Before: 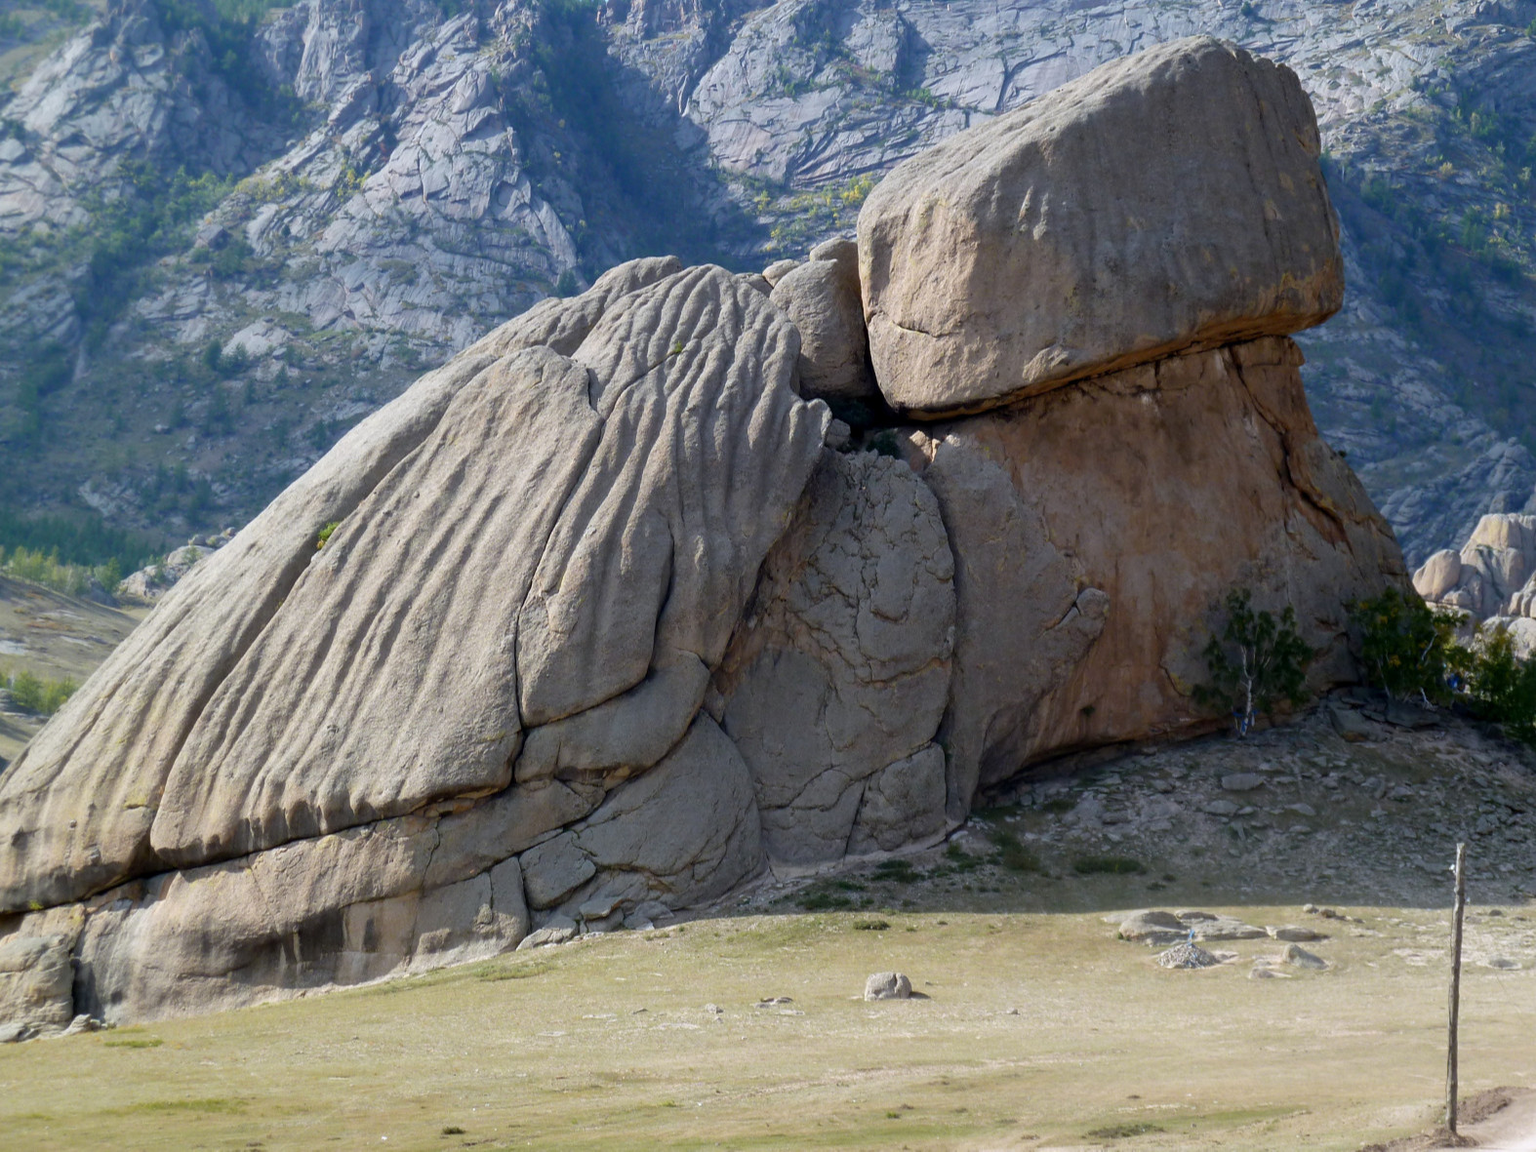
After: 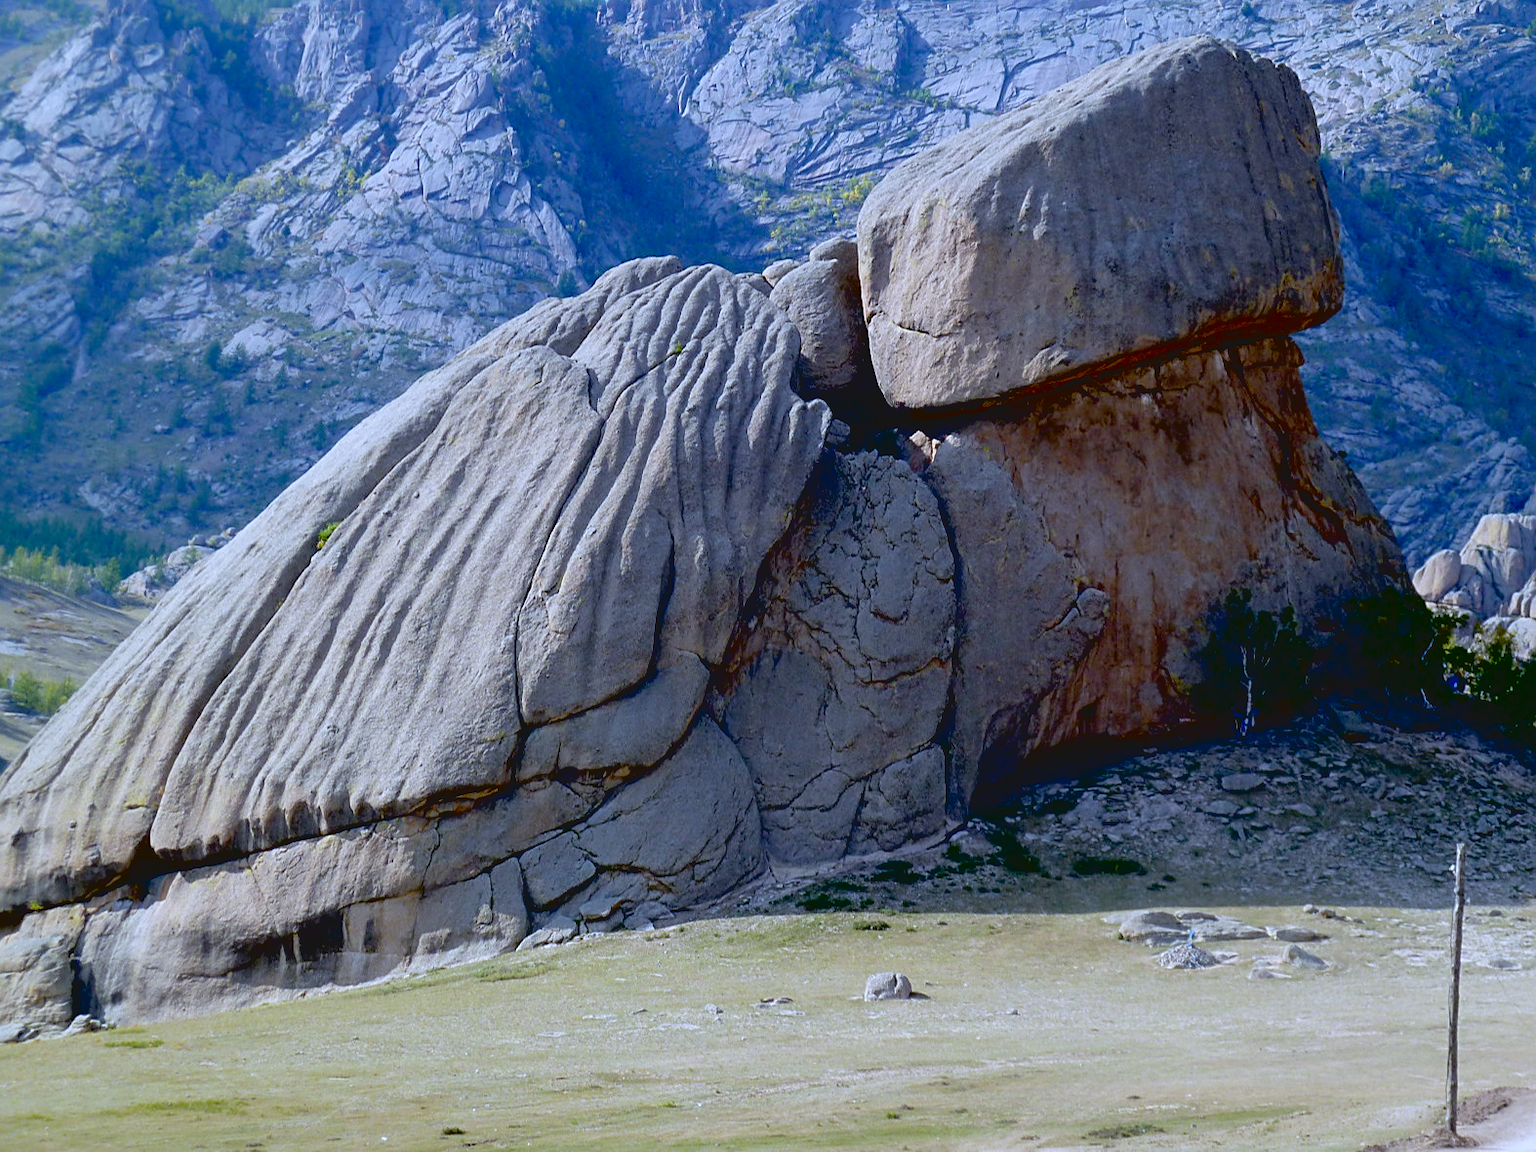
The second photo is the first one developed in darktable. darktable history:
exposure: black level correction 0.029, exposure -0.073 EV, compensate highlight preservation false
sharpen: on, module defaults
white balance: red 0.948, green 1.02, blue 1.176
contrast brightness saturation: contrast -0.1, brightness 0.05, saturation 0.08
